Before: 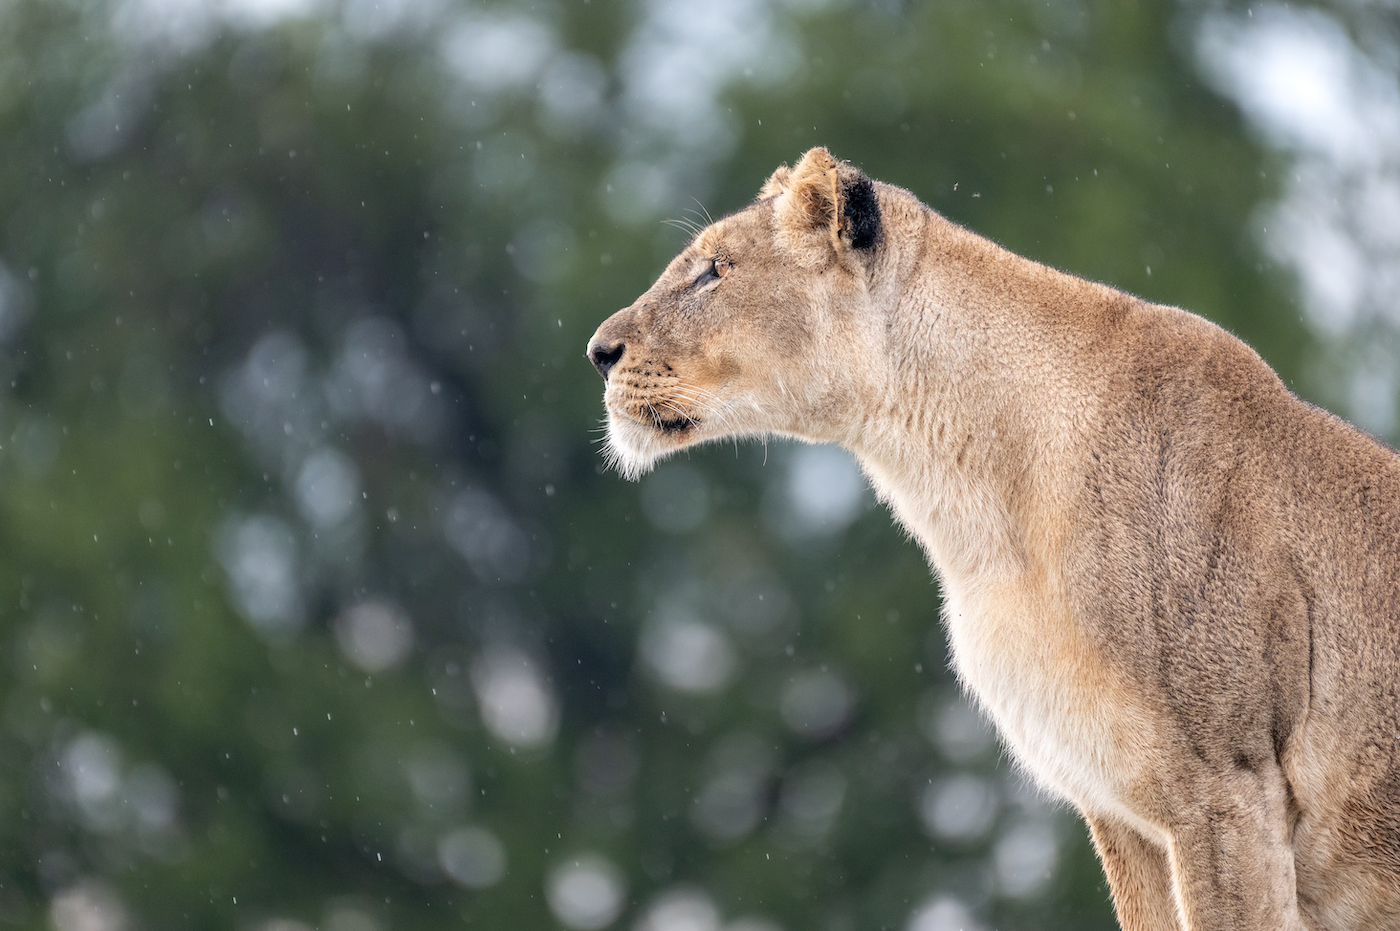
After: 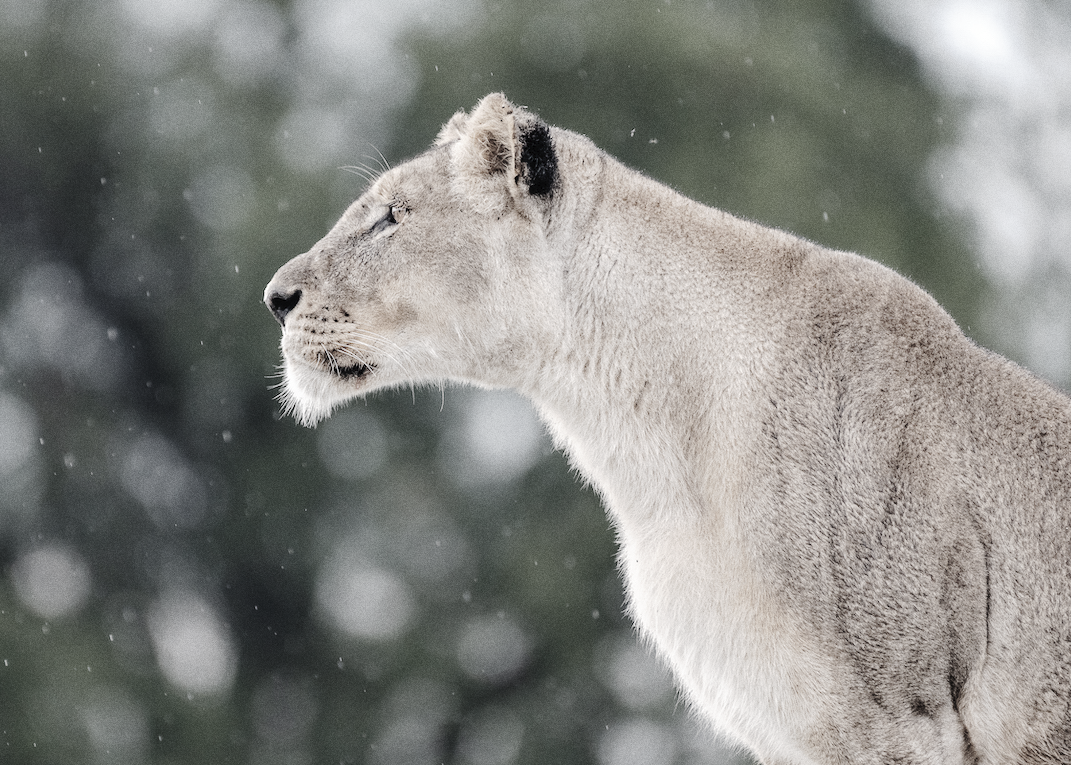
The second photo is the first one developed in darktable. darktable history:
crop: left 23.095%, top 5.827%, bottom 11.854%
color zones: curves: ch1 [(0, 0.153) (0.143, 0.15) (0.286, 0.151) (0.429, 0.152) (0.571, 0.152) (0.714, 0.151) (0.857, 0.151) (1, 0.153)]
tone curve: curves: ch0 [(0, 0) (0.003, 0.026) (0.011, 0.03) (0.025, 0.038) (0.044, 0.046) (0.069, 0.055) (0.1, 0.075) (0.136, 0.114) (0.177, 0.158) (0.224, 0.215) (0.277, 0.296) (0.335, 0.386) (0.399, 0.479) (0.468, 0.568) (0.543, 0.637) (0.623, 0.707) (0.709, 0.773) (0.801, 0.834) (0.898, 0.896) (1, 1)], preserve colors none
grain: coarseness 0.47 ISO
